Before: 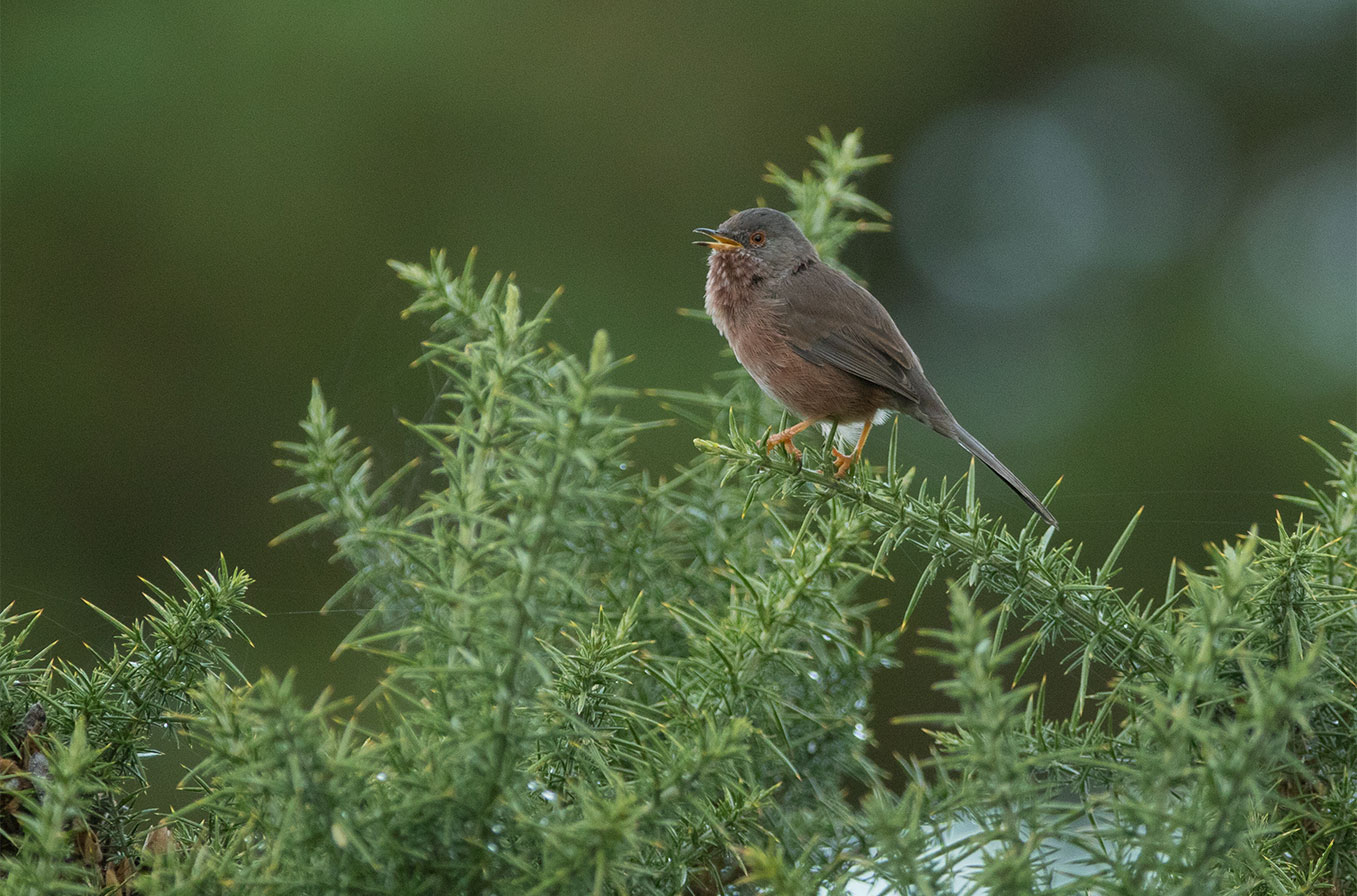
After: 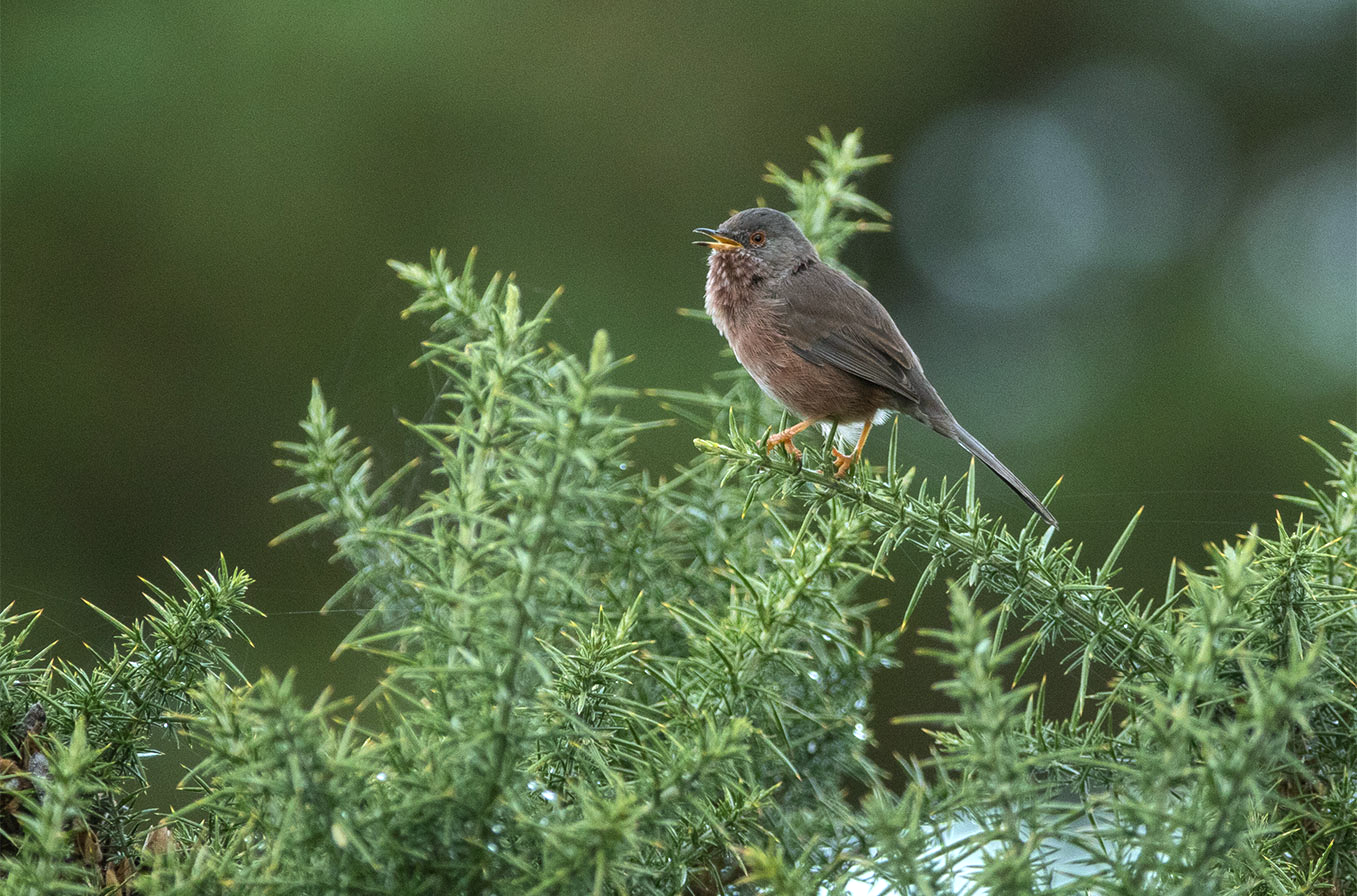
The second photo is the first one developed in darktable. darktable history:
white balance: red 0.983, blue 1.036
local contrast: detail 110%
exposure: black level correction 0, exposure 0.3 EV, compensate highlight preservation false
tone equalizer: -8 EV -0.417 EV, -7 EV -0.389 EV, -6 EV -0.333 EV, -5 EV -0.222 EV, -3 EV 0.222 EV, -2 EV 0.333 EV, -1 EV 0.389 EV, +0 EV 0.417 EV, edges refinement/feathering 500, mask exposure compensation -1.57 EV, preserve details no
